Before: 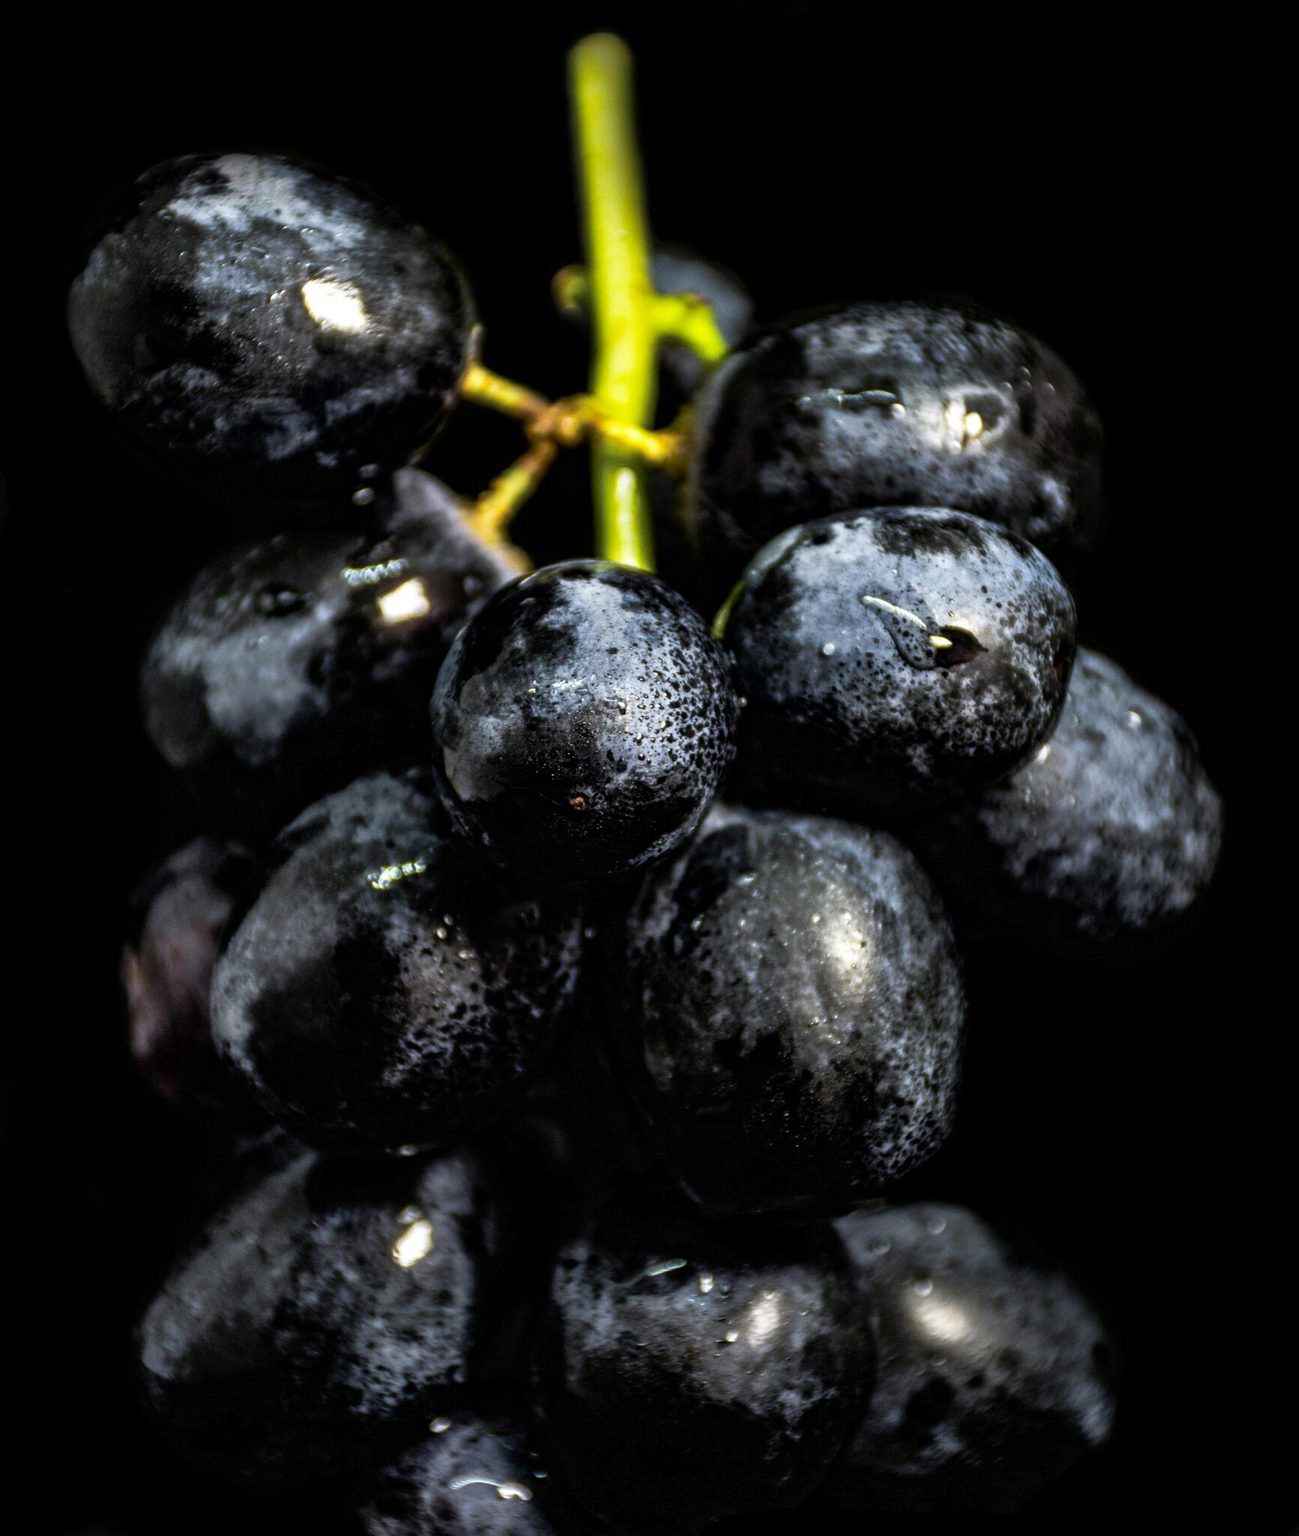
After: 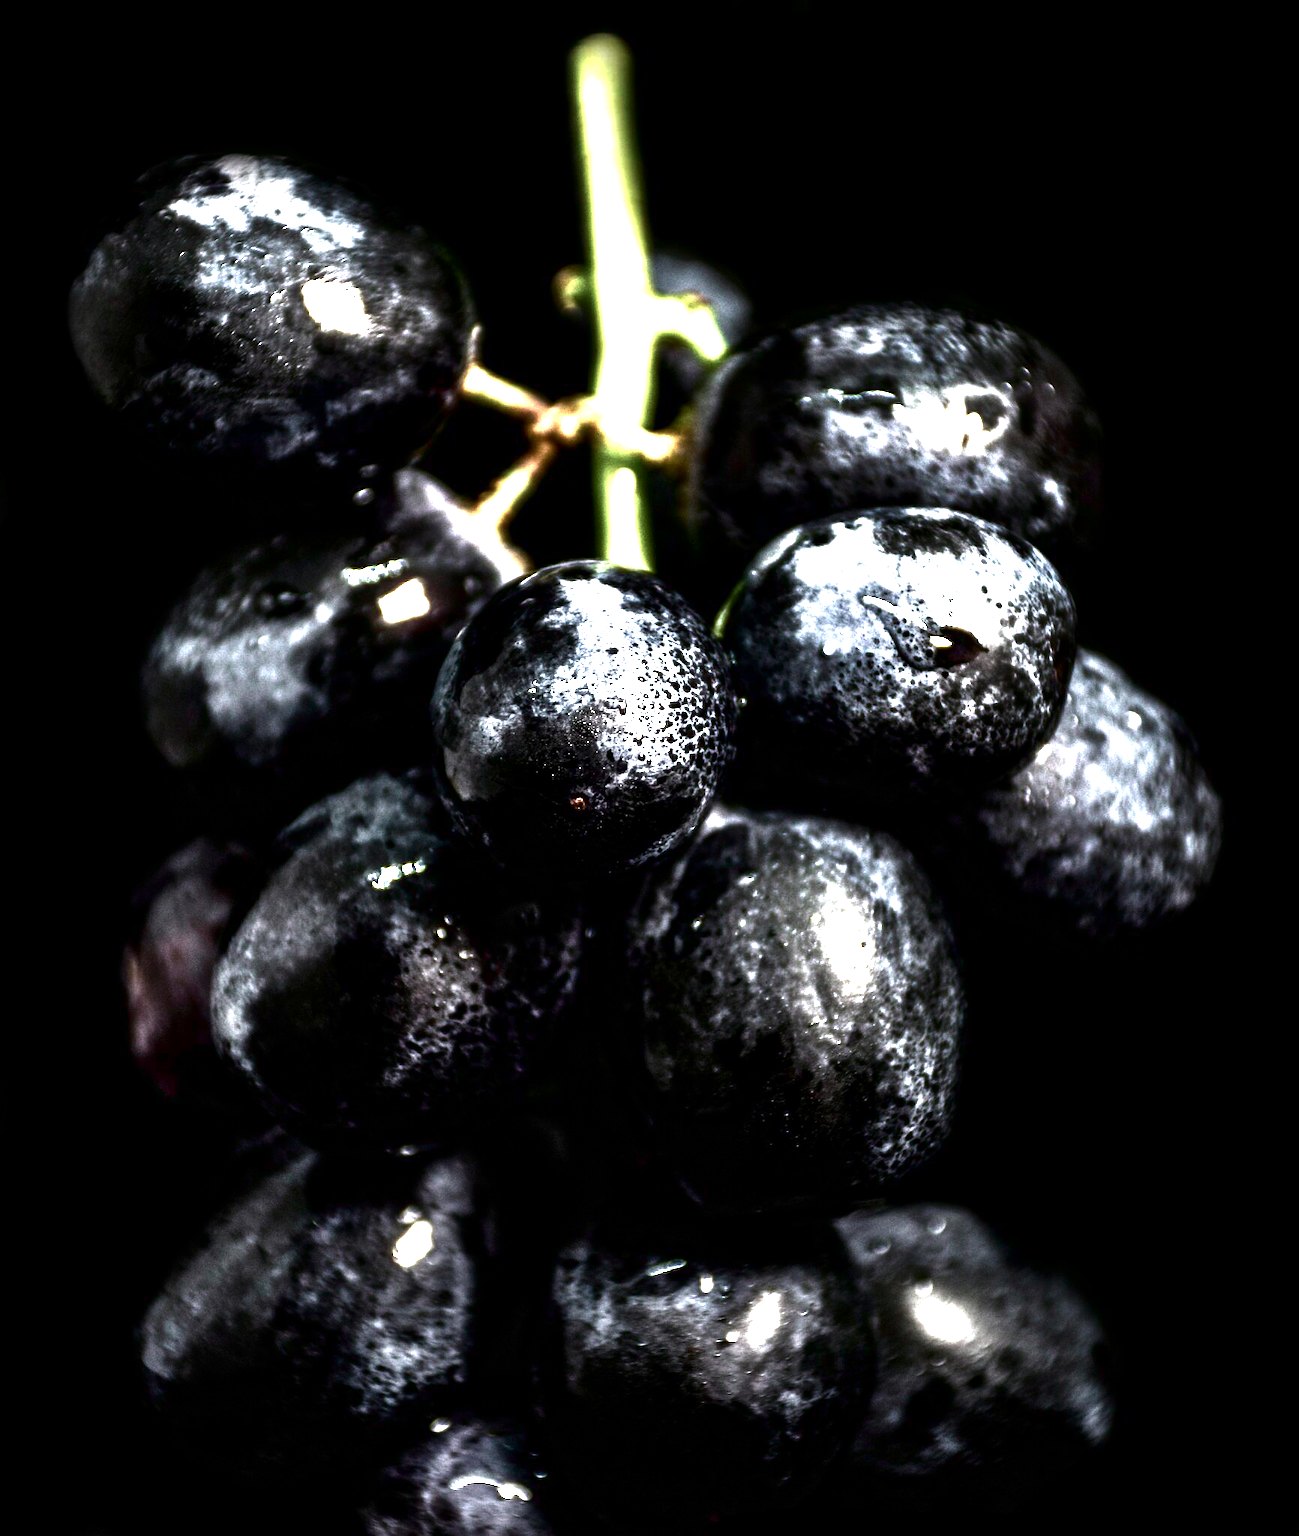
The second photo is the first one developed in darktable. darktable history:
contrast brightness saturation: brightness -0.52
color contrast: blue-yellow contrast 0.62
white balance: red 1.009, blue 1.027
exposure: black level correction 0, exposure 1.9 EV, compensate highlight preservation false
